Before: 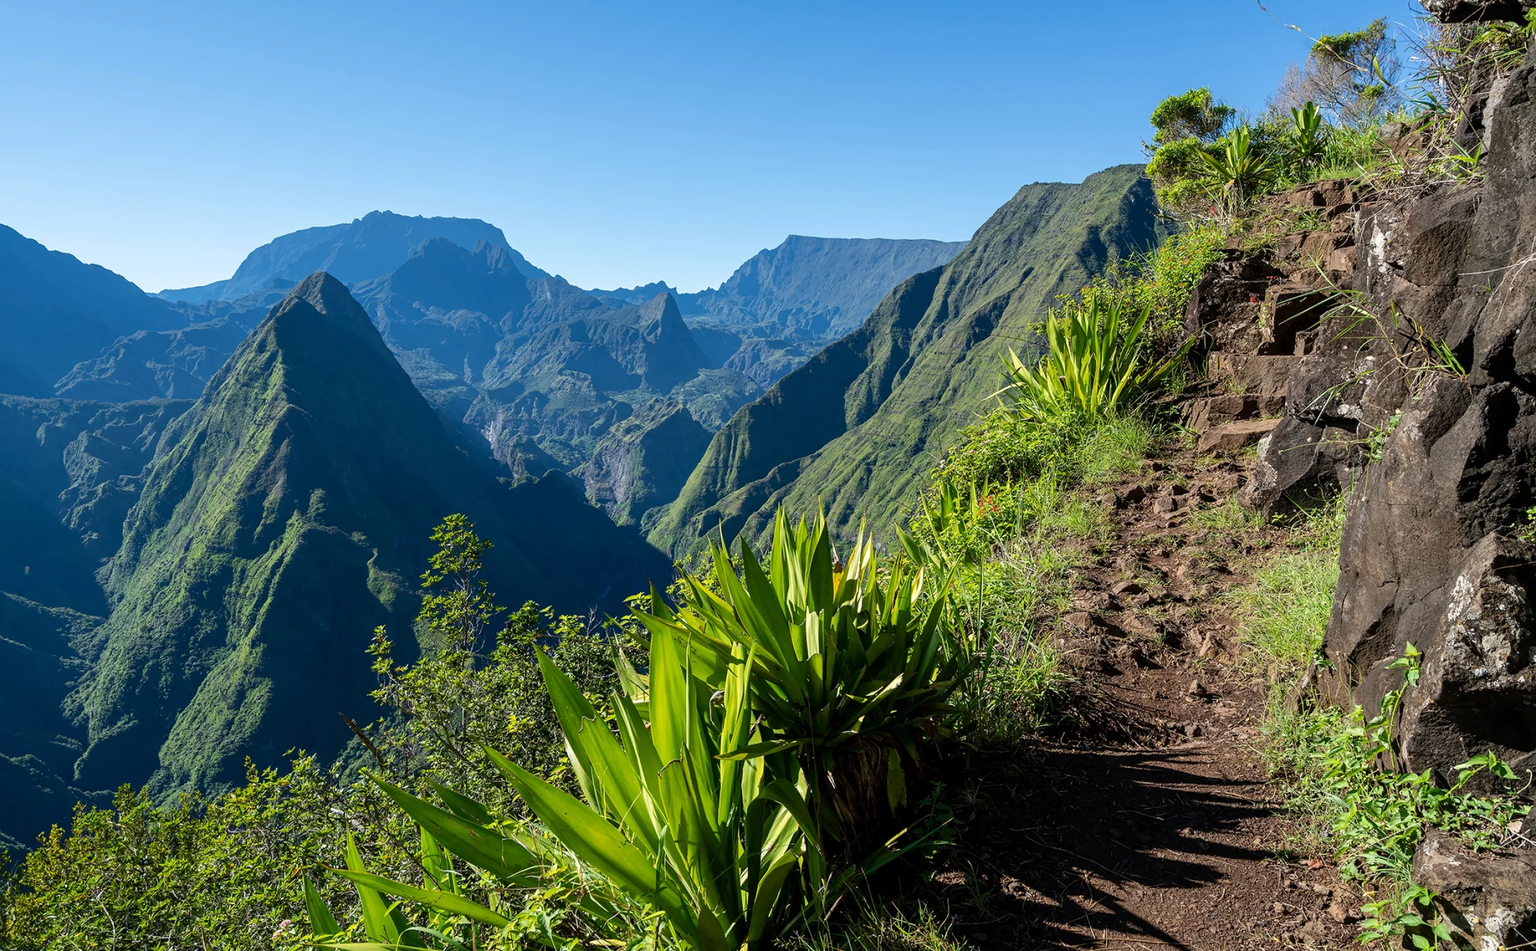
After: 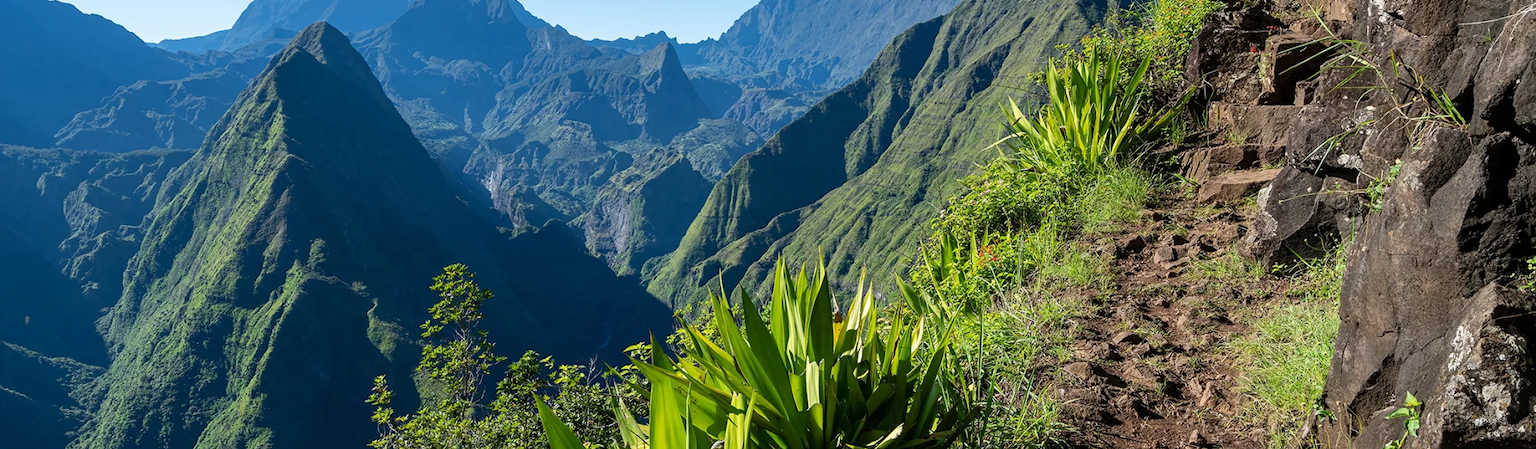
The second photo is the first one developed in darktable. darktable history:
crop and rotate: top 26.433%, bottom 26.284%
